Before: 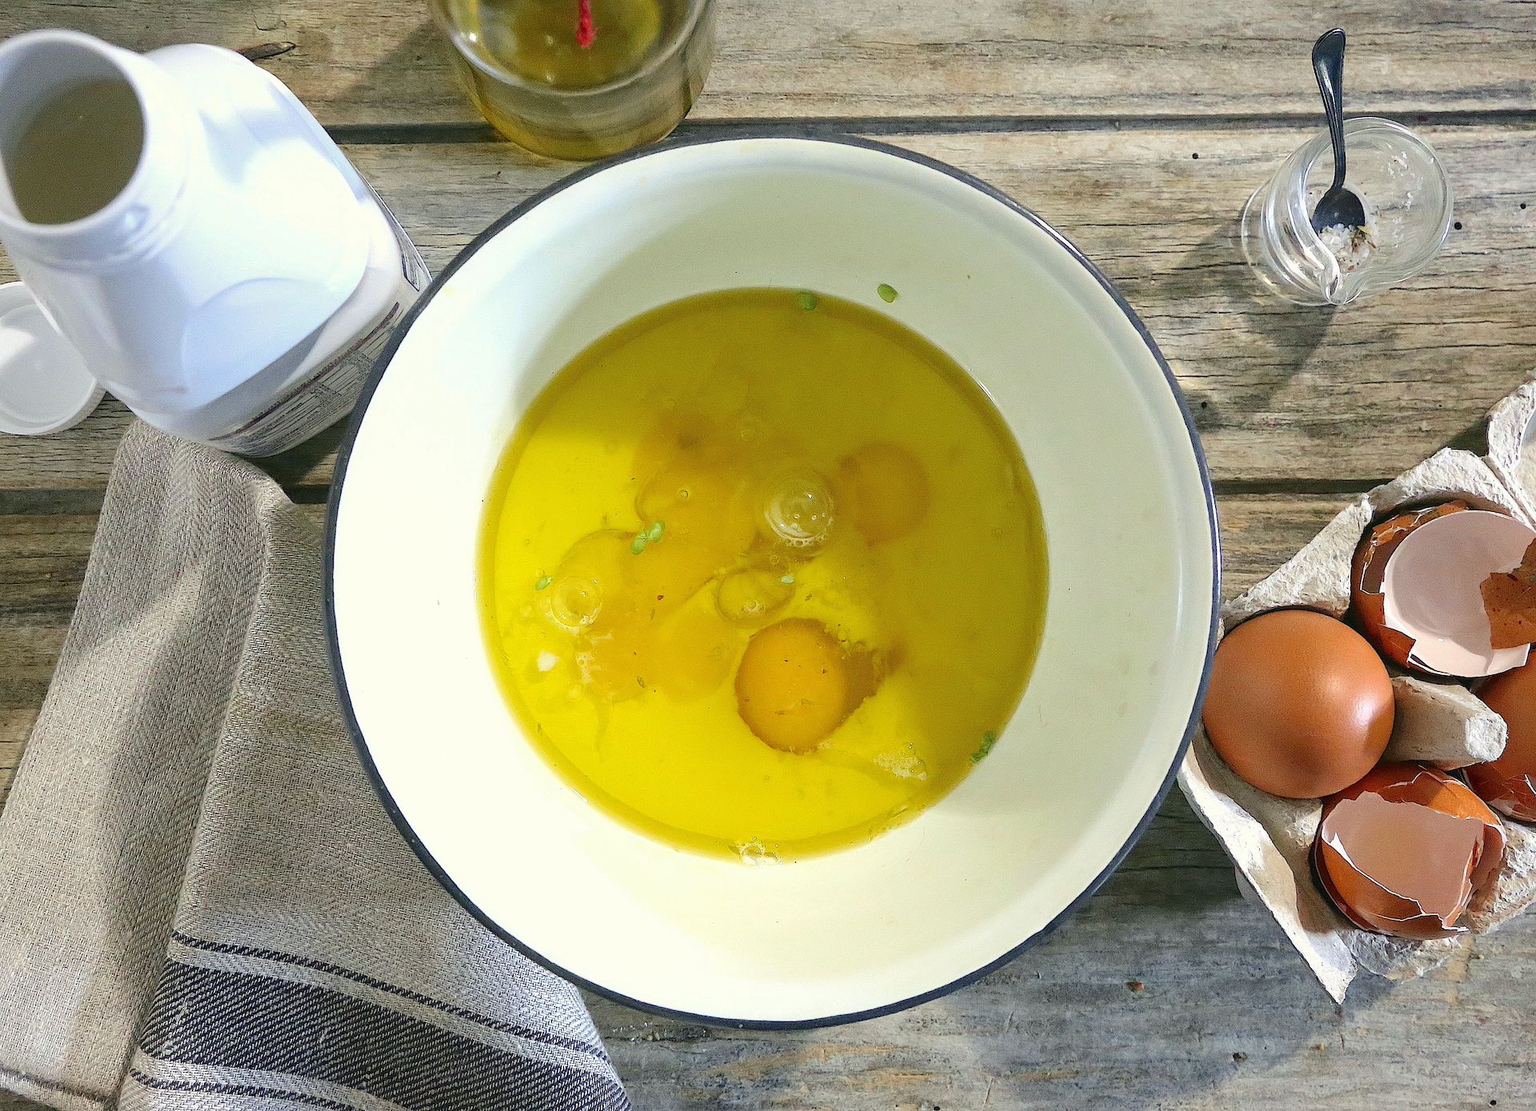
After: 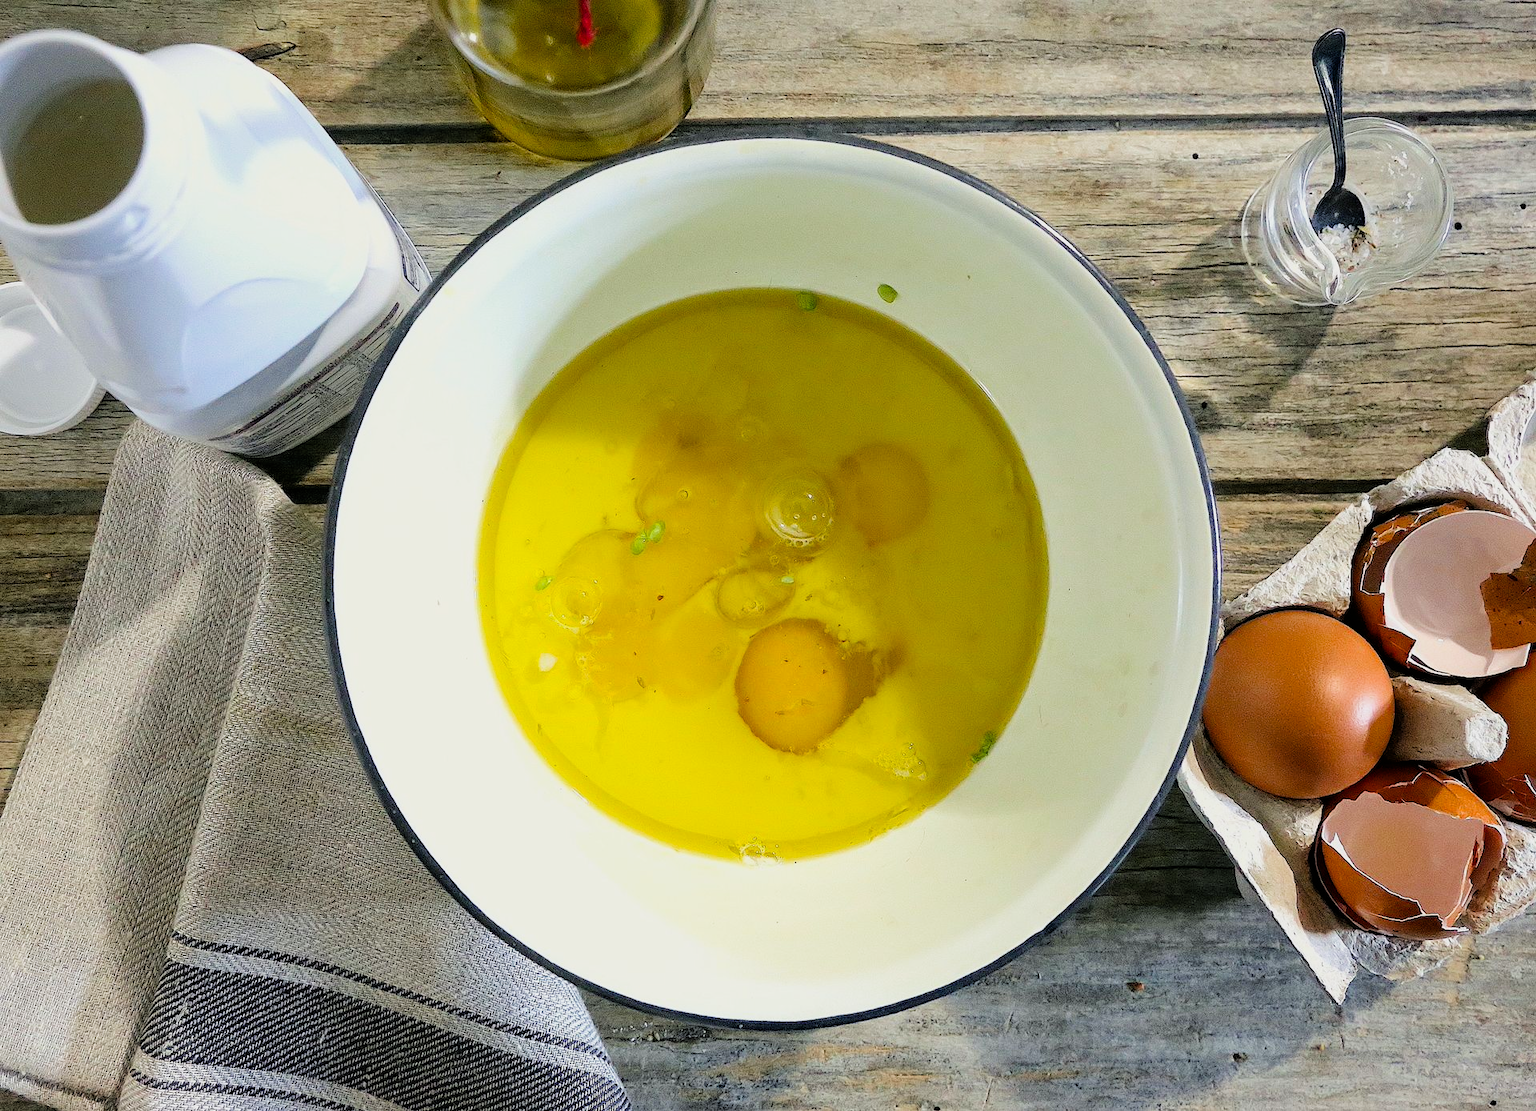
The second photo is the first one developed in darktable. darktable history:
filmic rgb: black relative exposure -5 EV, white relative exposure 3.2 EV, hardness 3.42, contrast 1.2, highlights saturation mix -50%
color balance rgb: linear chroma grading › shadows -8%, linear chroma grading › global chroma 10%, perceptual saturation grading › global saturation 2%, perceptual saturation grading › highlights -2%, perceptual saturation grading › mid-tones 4%, perceptual saturation grading › shadows 8%, perceptual brilliance grading › global brilliance 2%, perceptual brilliance grading › highlights -4%, global vibrance 16%, saturation formula JzAzBz (2021)
